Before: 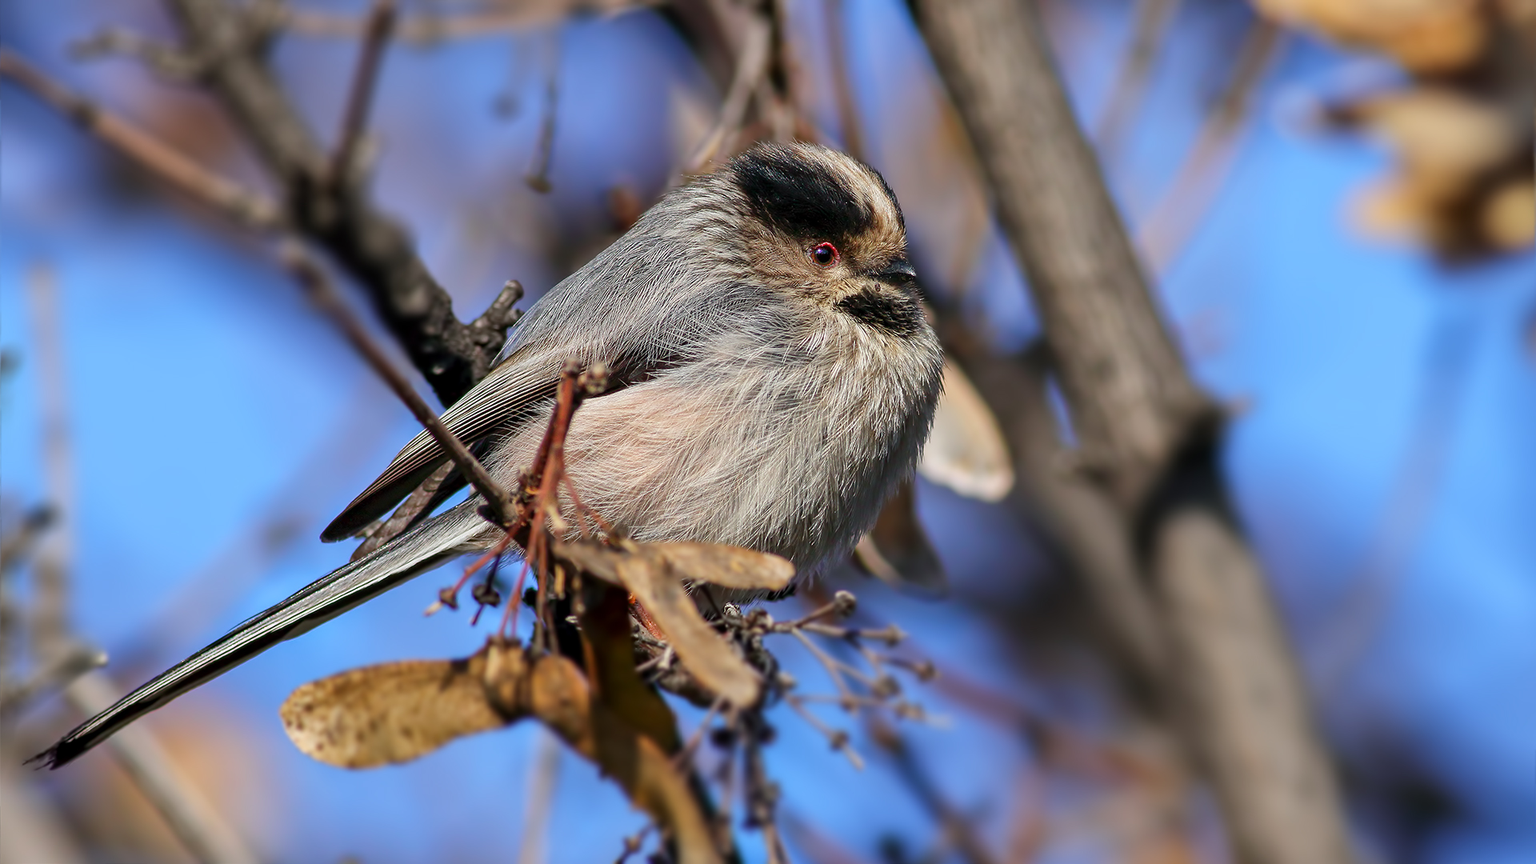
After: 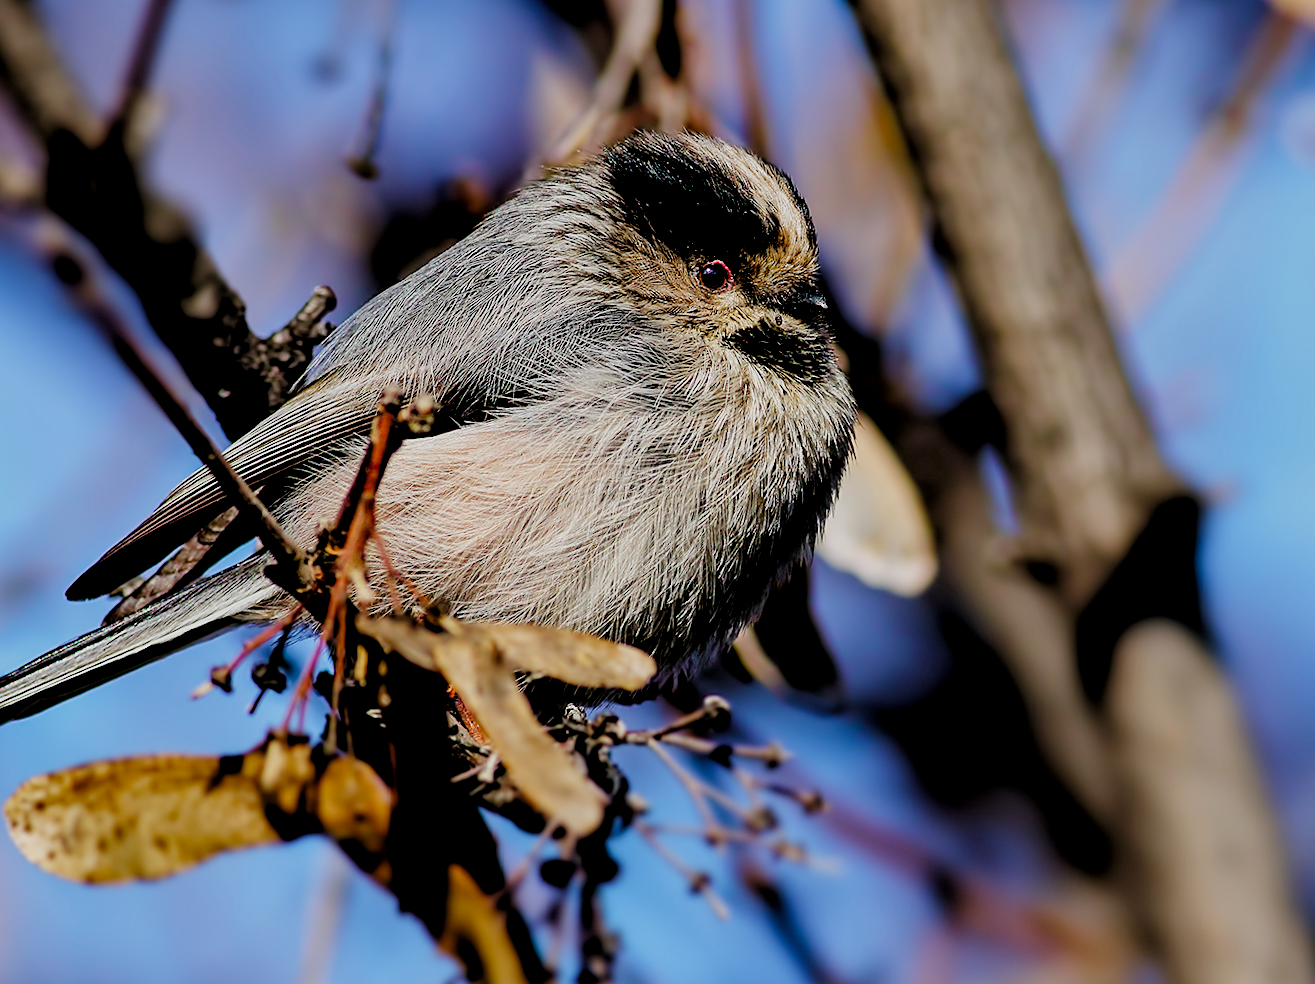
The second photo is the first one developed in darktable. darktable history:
crop and rotate: angle -3.14°, left 13.963%, top 0.023%, right 10.956%, bottom 0.038%
sharpen: on, module defaults
tone equalizer: on, module defaults
local contrast: highlights 106%, shadows 103%, detail 119%, midtone range 0.2
velvia: on, module defaults
filmic rgb: black relative exposure -2.73 EV, white relative exposure 4.56 EV, hardness 1.77, contrast 1.257, preserve chrominance no, color science v4 (2020), iterations of high-quality reconstruction 0
